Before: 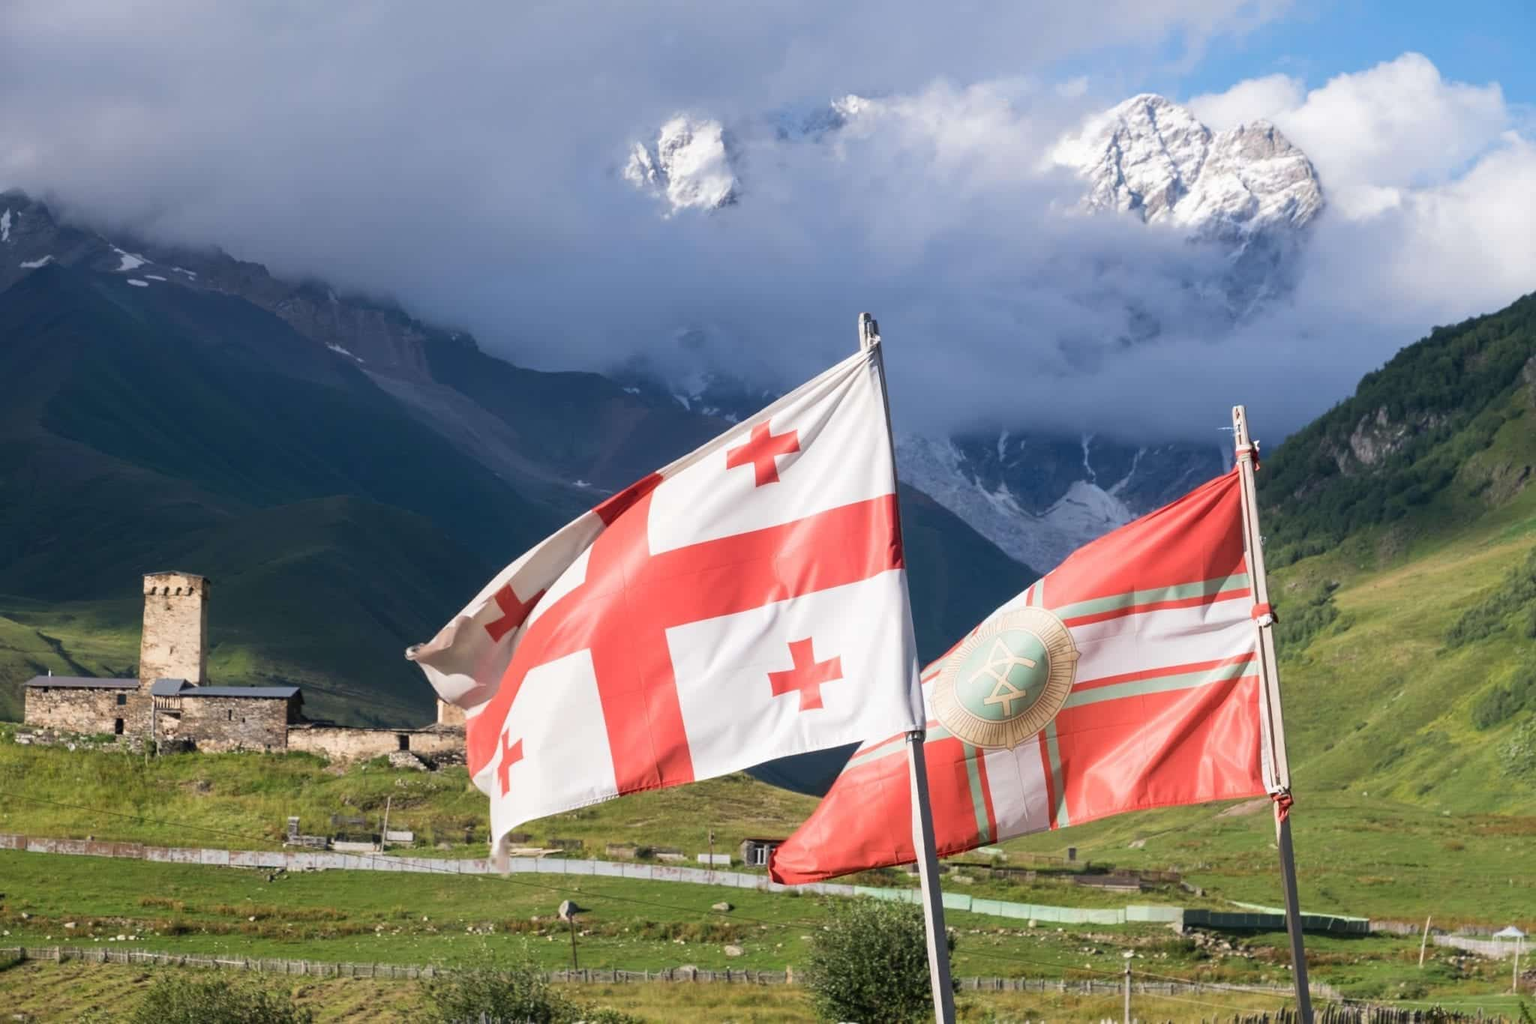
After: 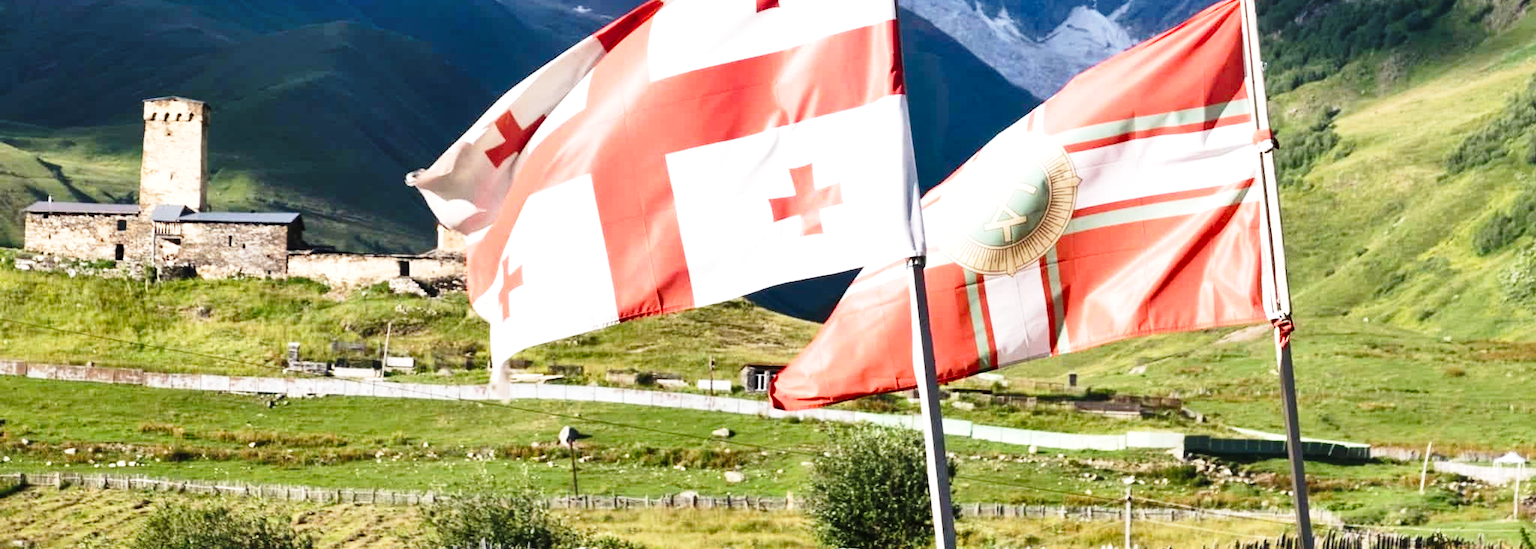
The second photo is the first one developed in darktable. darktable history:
tone equalizer: -8 EV -0.434 EV, -7 EV -0.381 EV, -6 EV -0.36 EV, -5 EV -0.258 EV, -3 EV 0.248 EV, -2 EV 0.356 EV, -1 EV 0.391 EV, +0 EV 0.401 EV, edges refinement/feathering 500, mask exposure compensation -1.57 EV, preserve details no
crop and rotate: top 46.399%, right 0.019%
exposure: exposure 0.201 EV, compensate highlight preservation false
shadows and highlights: low approximation 0.01, soften with gaussian
base curve: curves: ch0 [(0, 0) (0.028, 0.03) (0.121, 0.232) (0.46, 0.748) (0.859, 0.968) (1, 1)], preserve colors none
